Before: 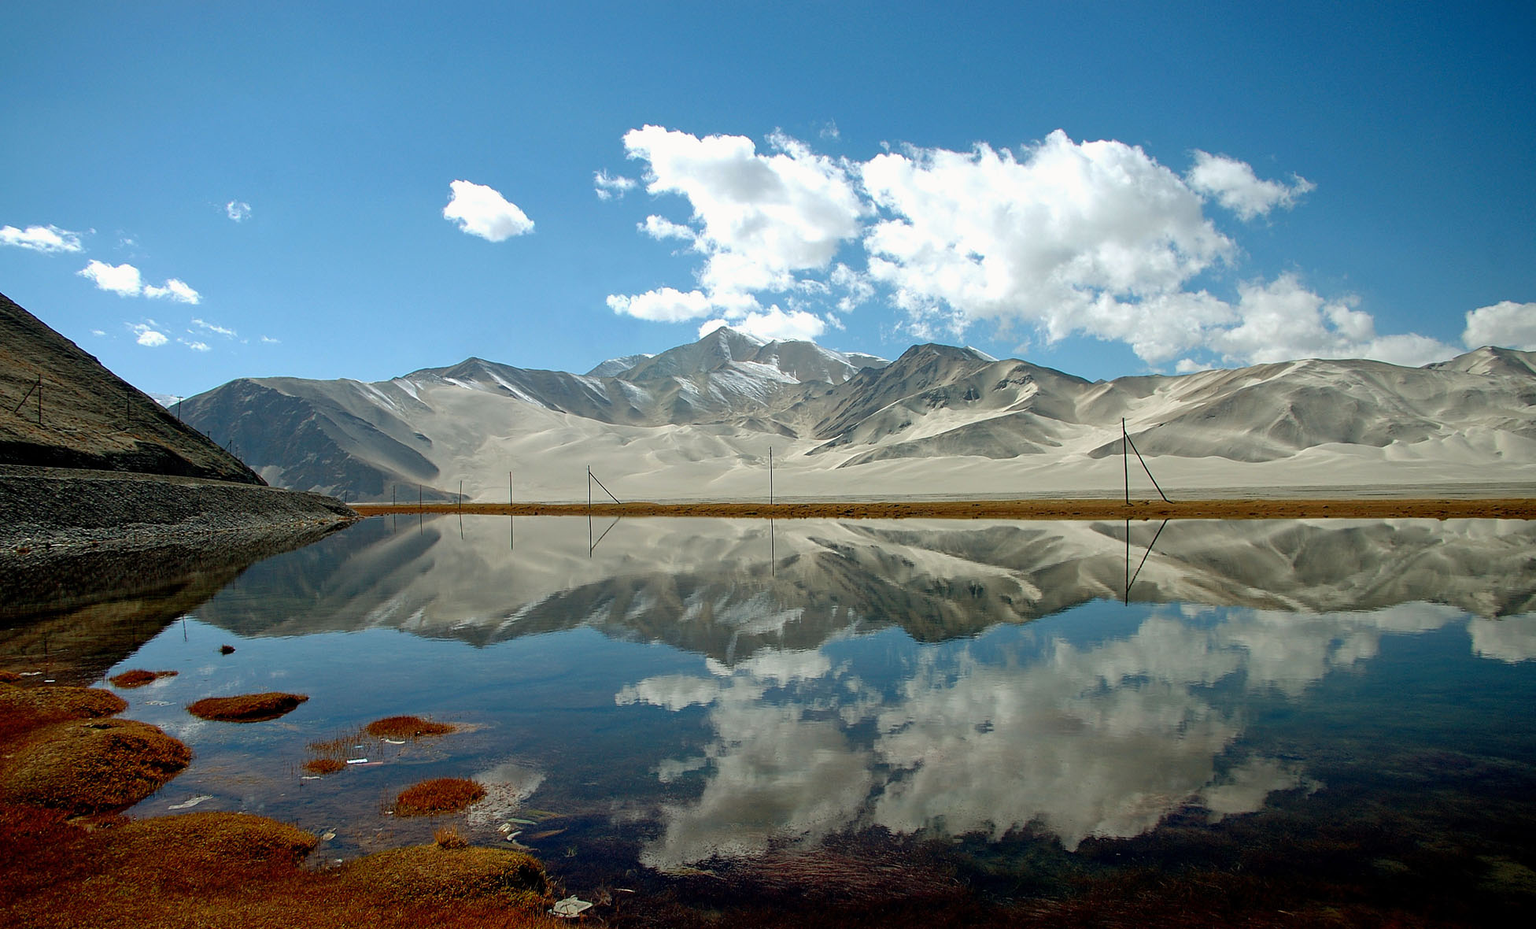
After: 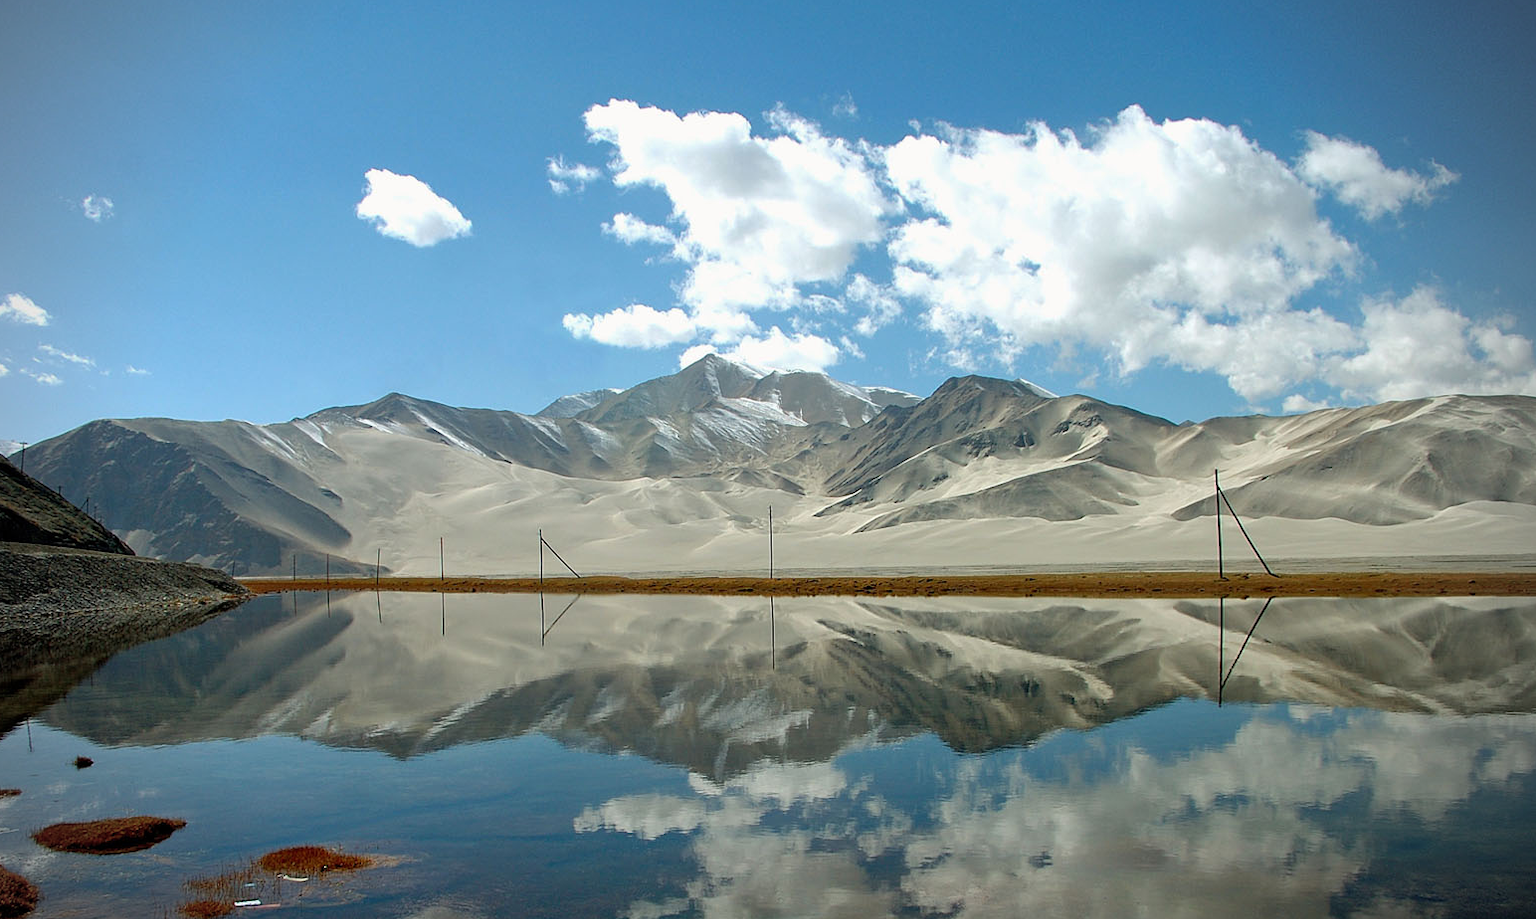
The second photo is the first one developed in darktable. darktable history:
crop and rotate: left 10.579%, top 5.12%, right 10.304%, bottom 16.517%
vignetting: on, module defaults
